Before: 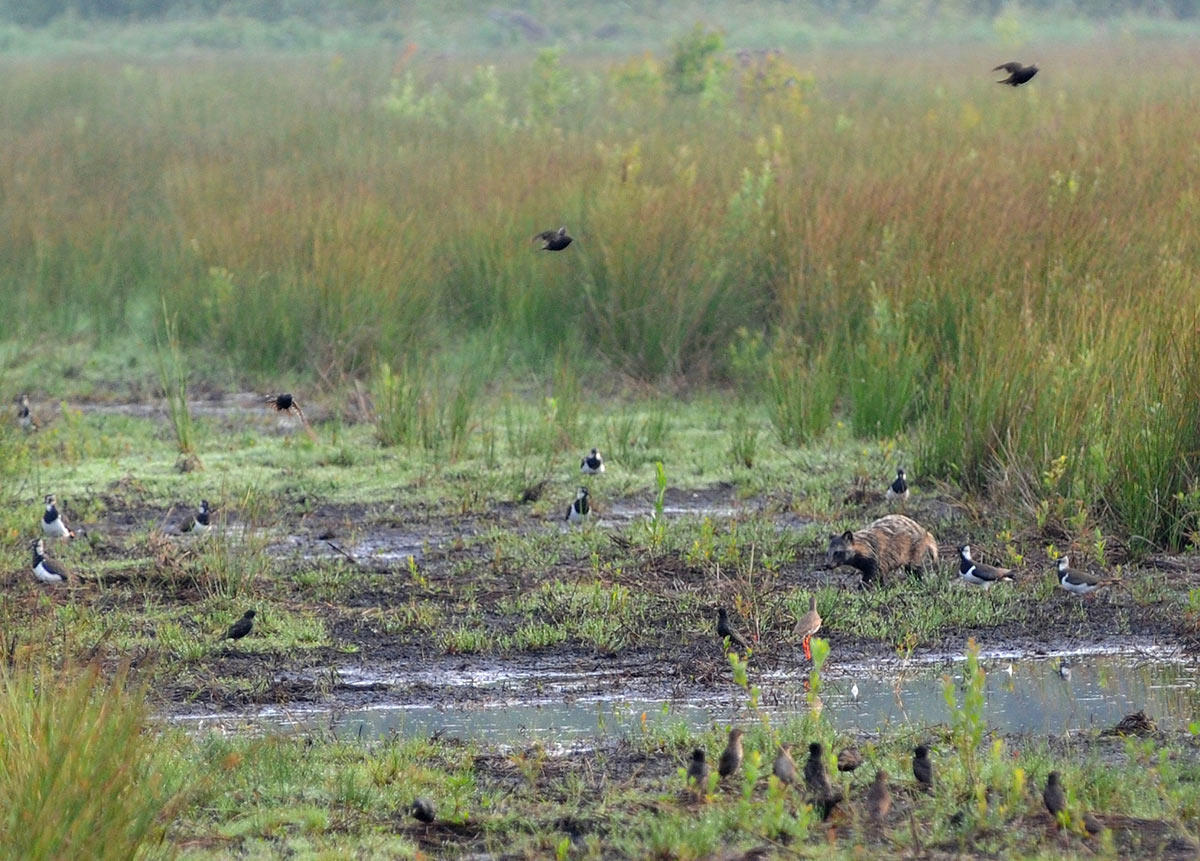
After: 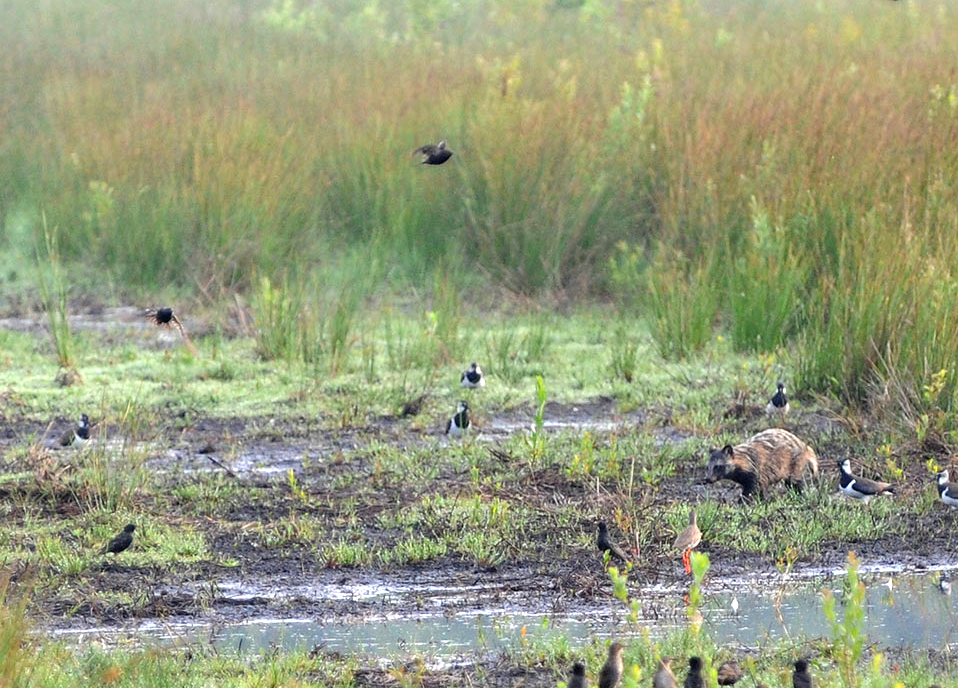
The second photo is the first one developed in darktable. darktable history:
exposure: exposure 0.6 EV, compensate highlight preservation false
crop and rotate: left 10.071%, top 10.071%, right 10.02%, bottom 10.02%
